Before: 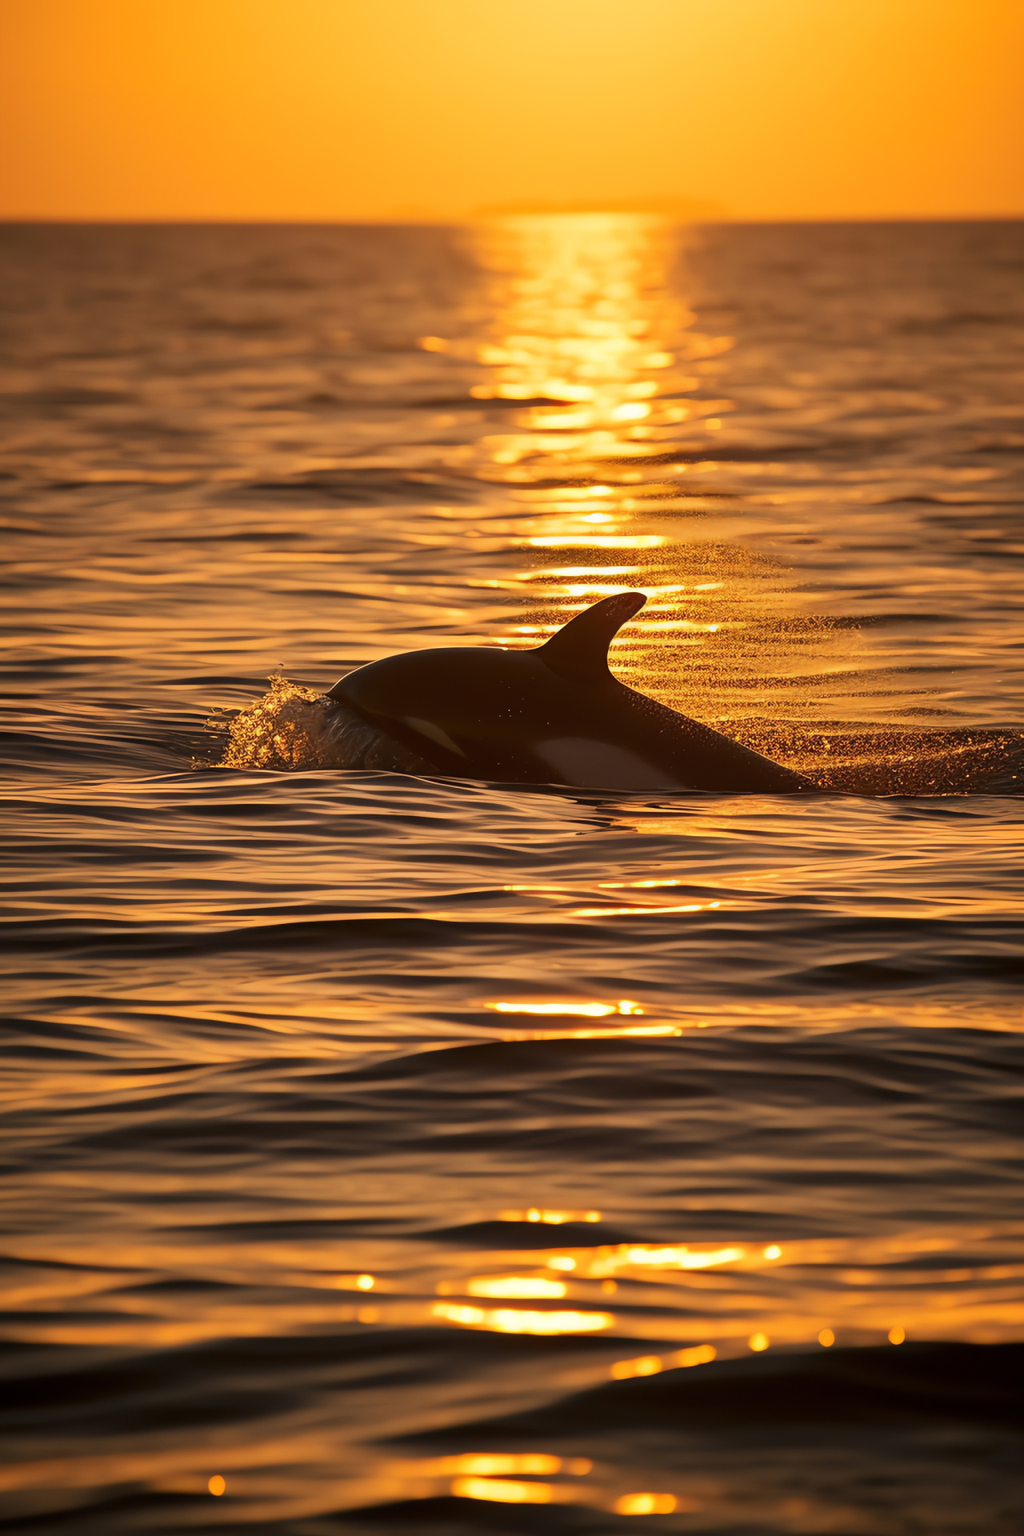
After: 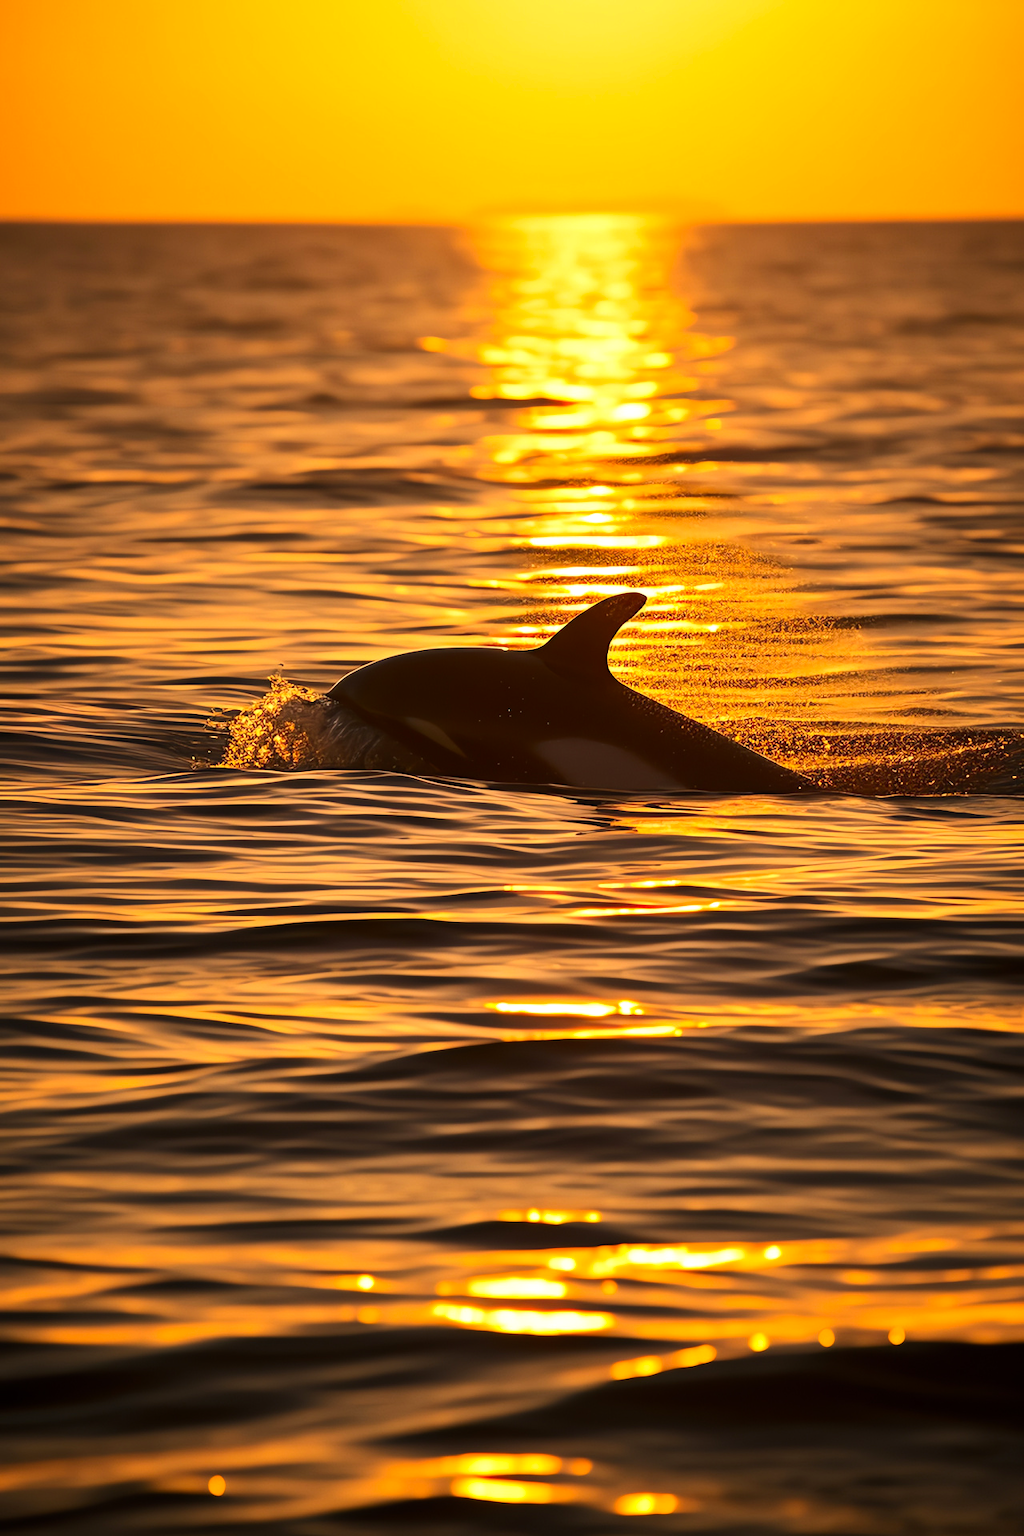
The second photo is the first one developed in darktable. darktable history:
tone equalizer: -8 EV -0.378 EV, -7 EV -0.357 EV, -6 EV -0.301 EV, -5 EV -0.256 EV, -3 EV 0.249 EV, -2 EV 0.349 EV, -1 EV 0.41 EV, +0 EV 0.408 EV, edges refinement/feathering 500, mask exposure compensation -1.57 EV, preserve details no
color correction: highlights a* 0.618, highlights b* 2.74, saturation 1.07
contrast brightness saturation: contrast 0.099, brightness 0.032, saturation 0.095
